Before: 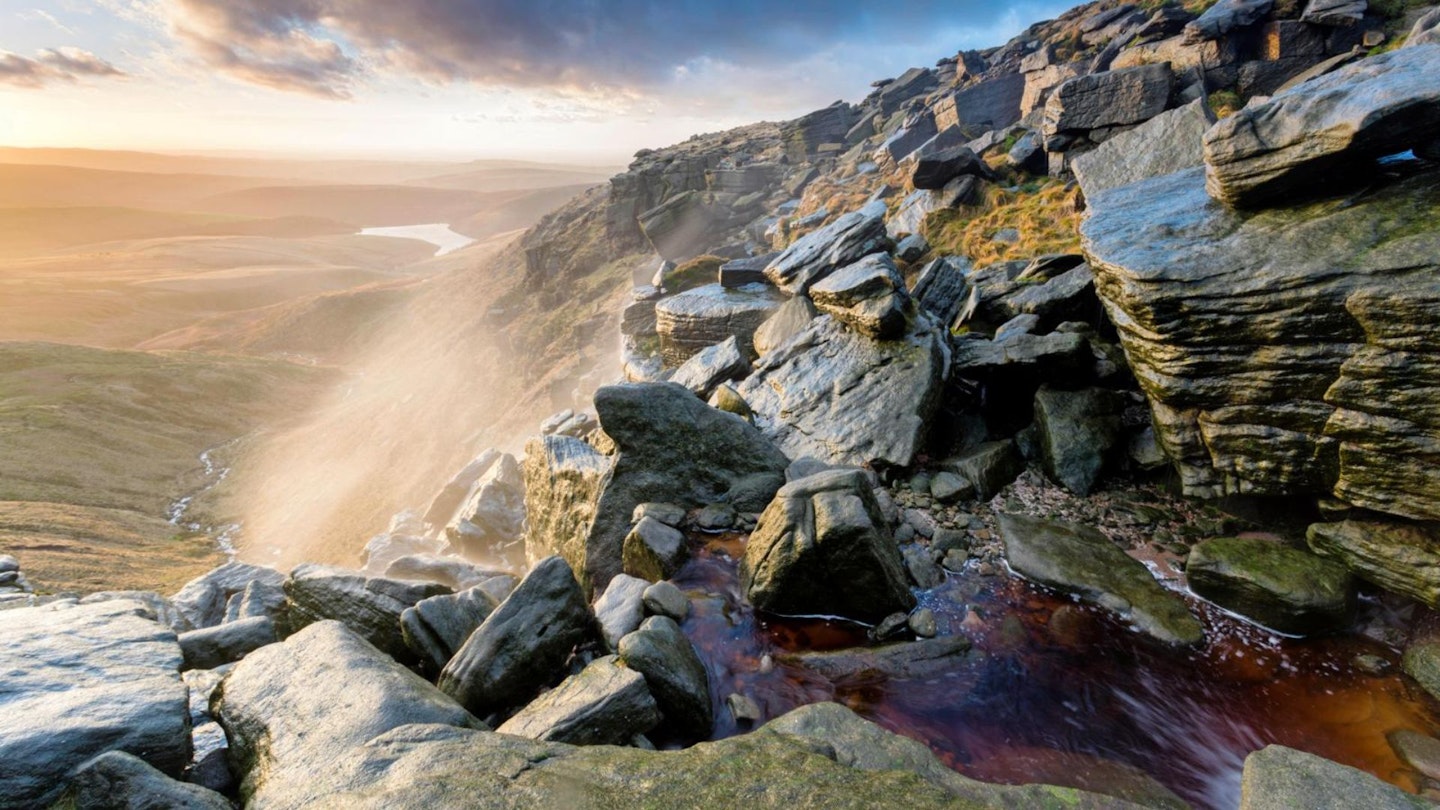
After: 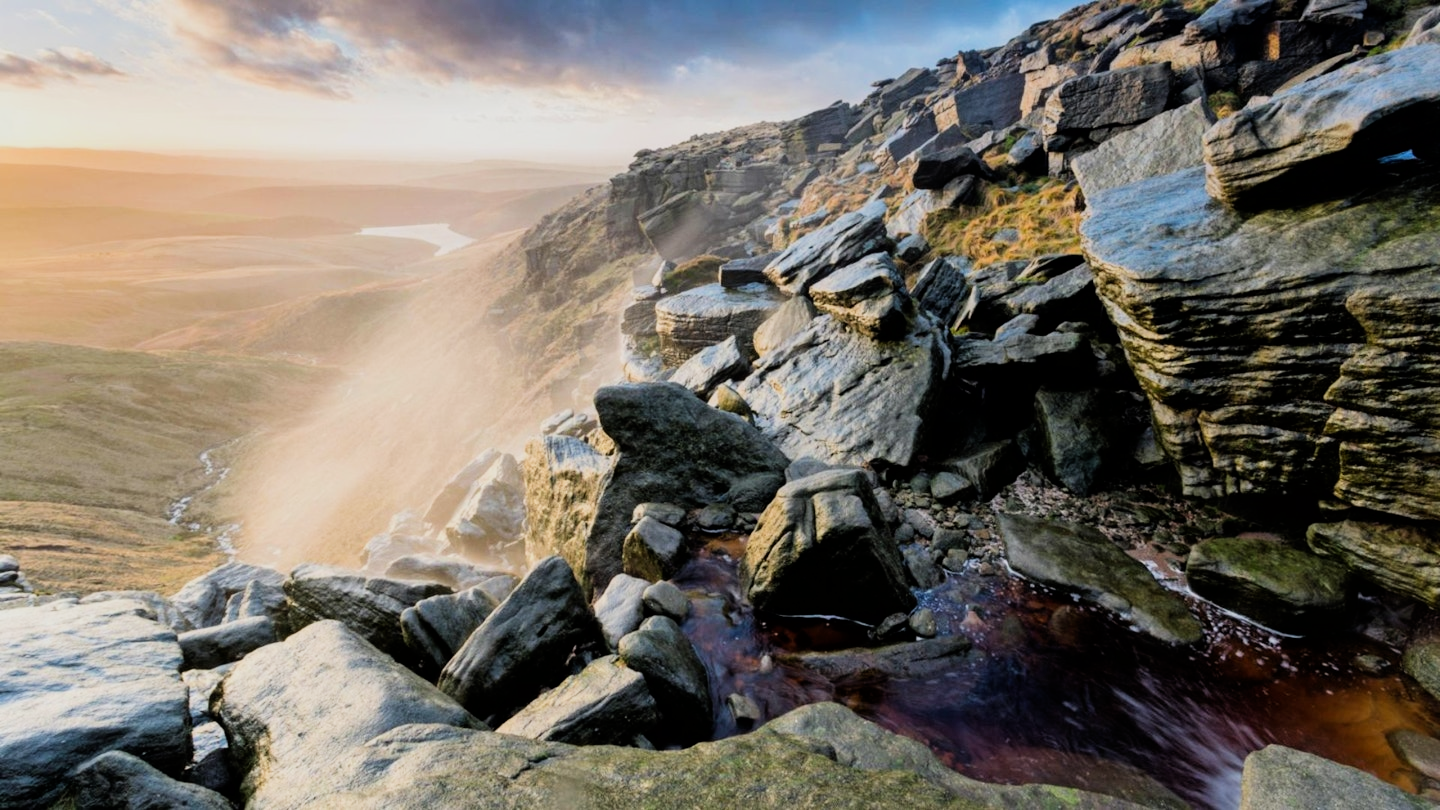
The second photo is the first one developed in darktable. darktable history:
filmic rgb: black relative exposure -16 EV, white relative exposure 5.29 EV, hardness 5.92, contrast 1.24
